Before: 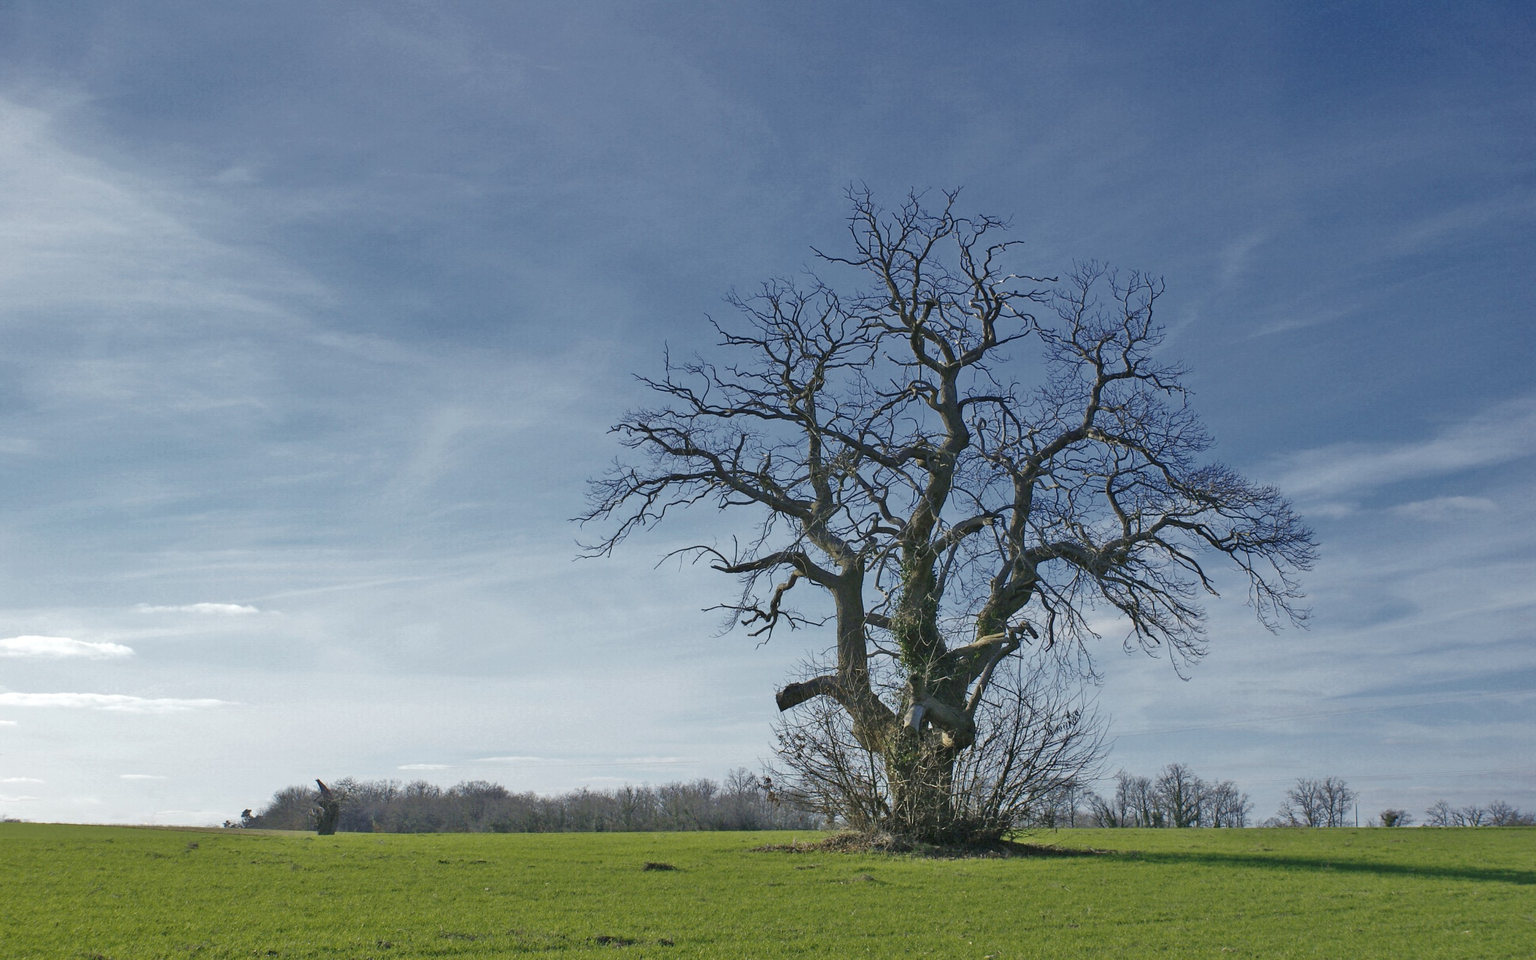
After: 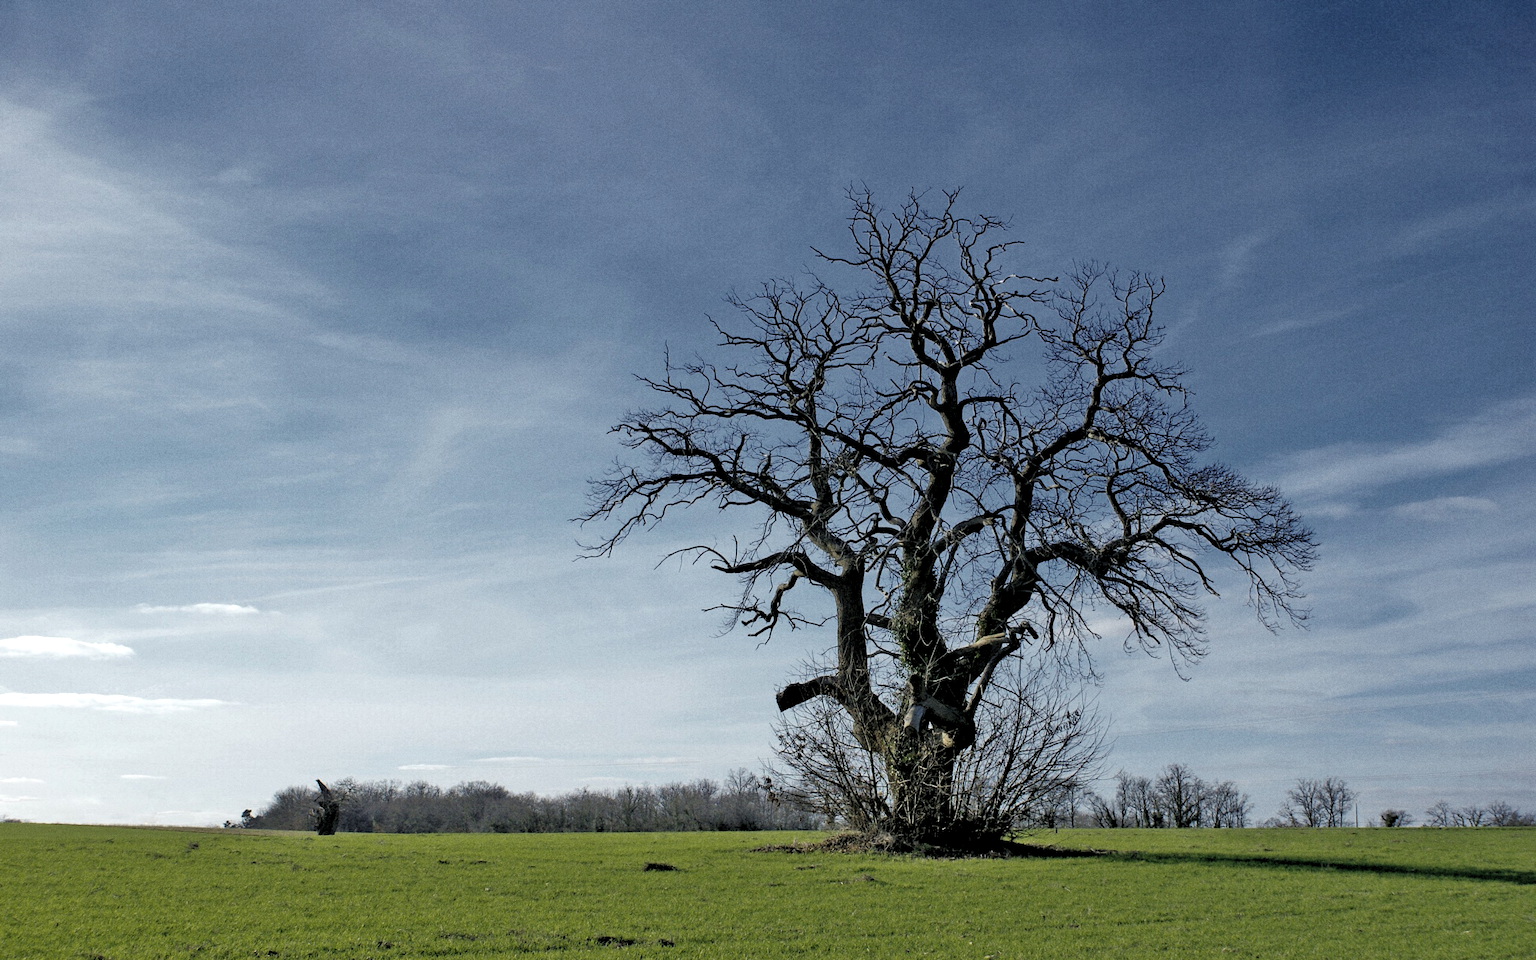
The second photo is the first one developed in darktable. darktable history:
grain: coarseness 3.21 ISO
rgb levels: levels [[0.034, 0.472, 0.904], [0, 0.5, 1], [0, 0.5, 1]]
